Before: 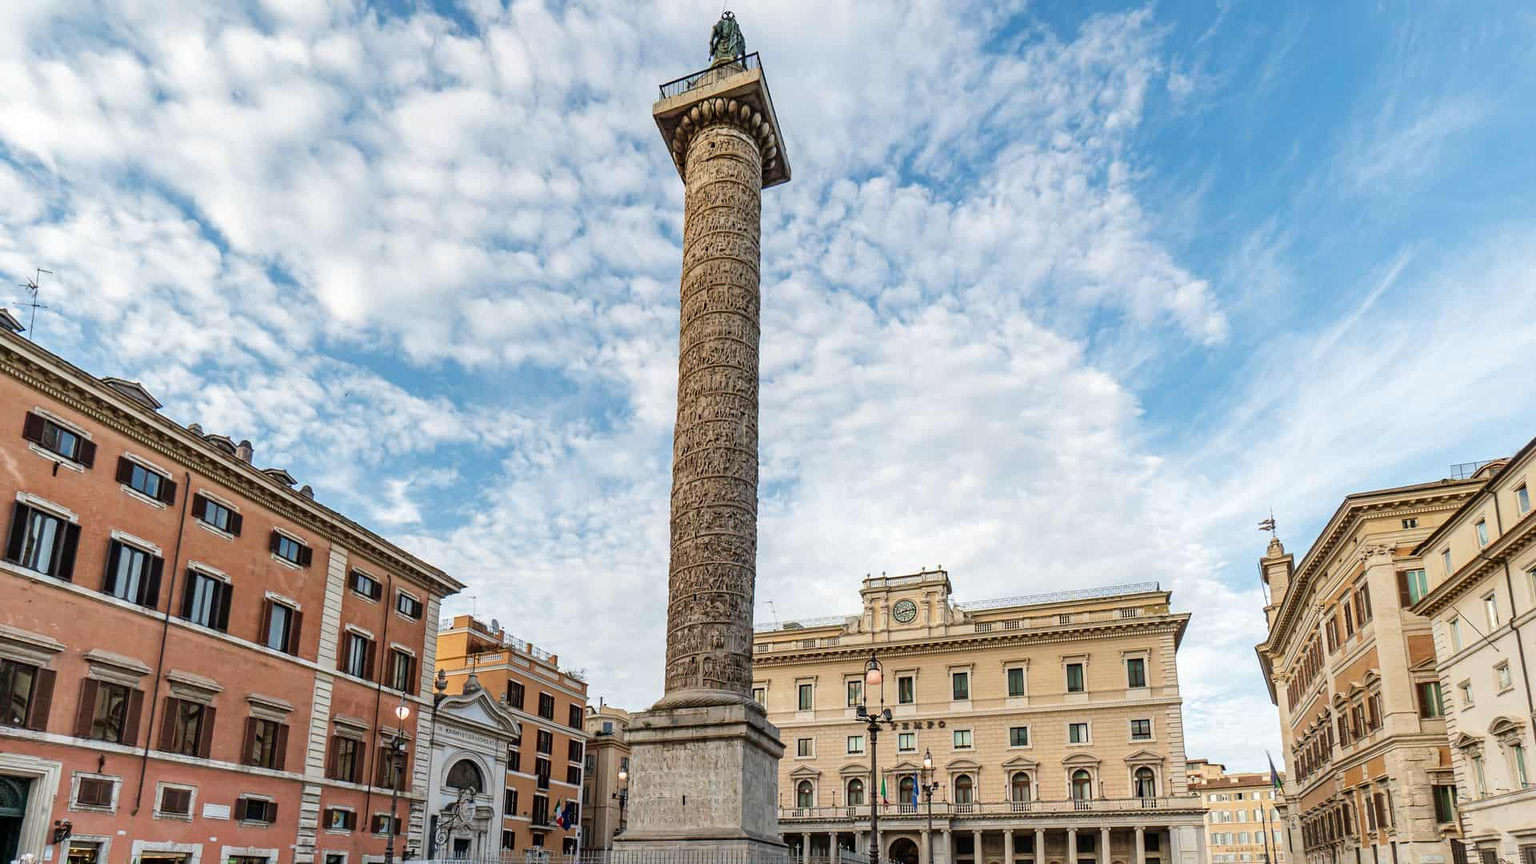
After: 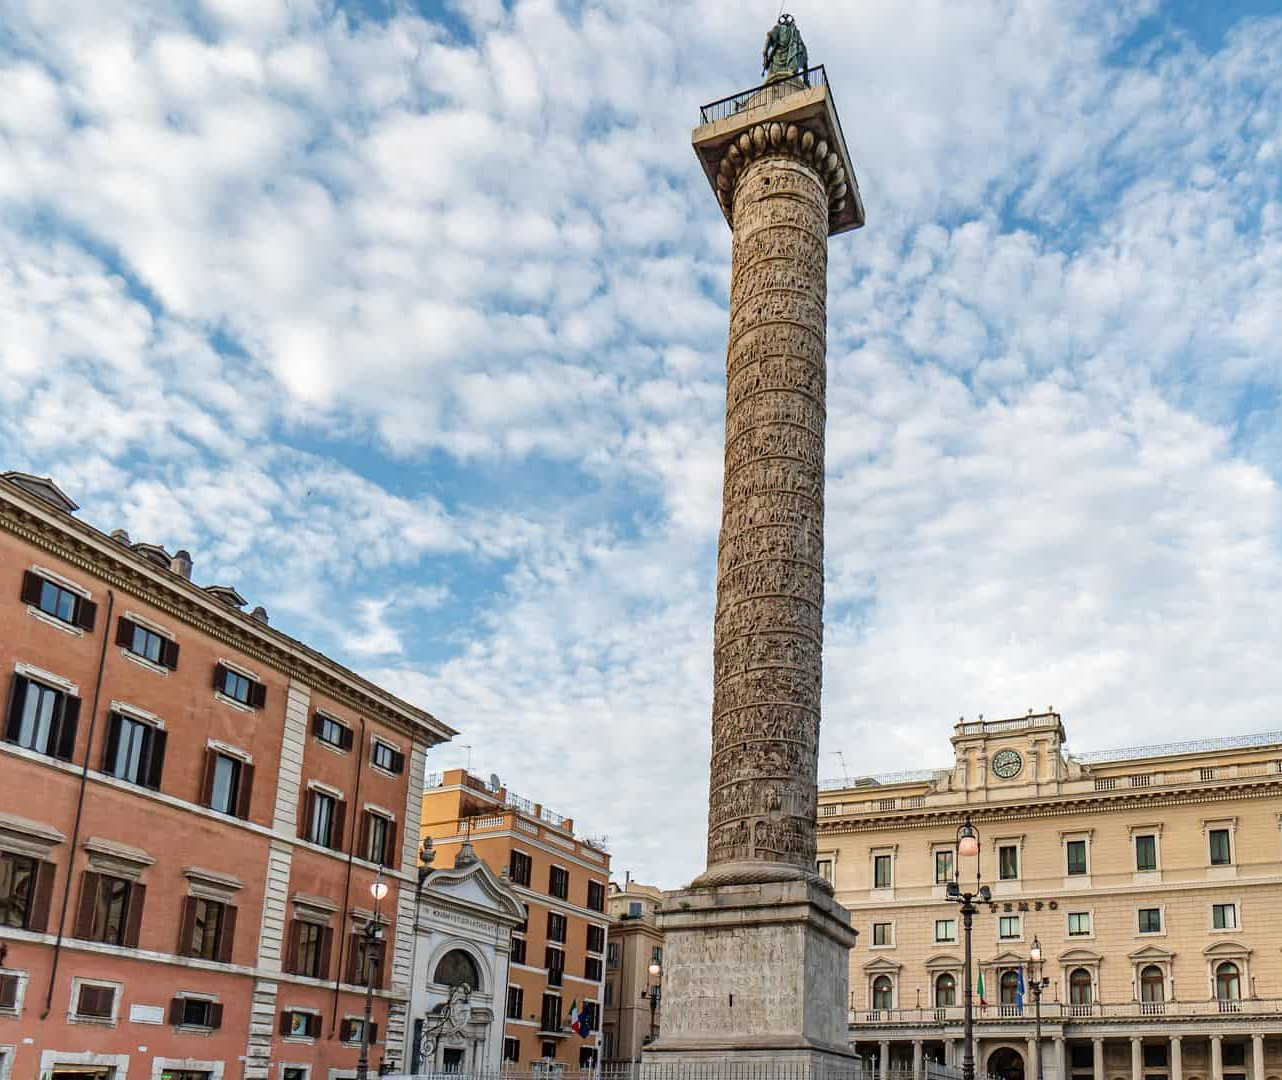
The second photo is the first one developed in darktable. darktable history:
crop and rotate: left 6.472%, right 26.747%
